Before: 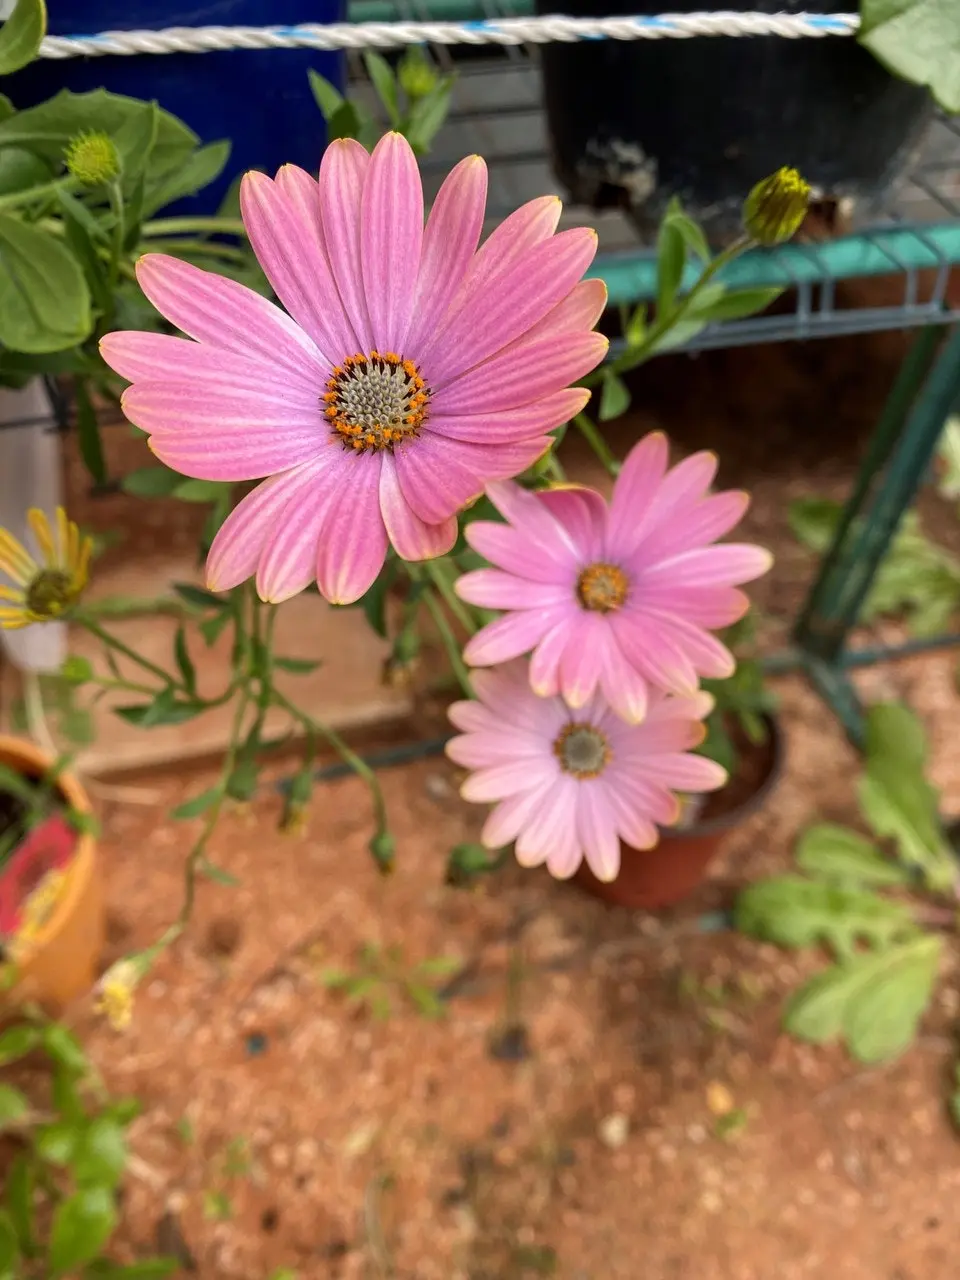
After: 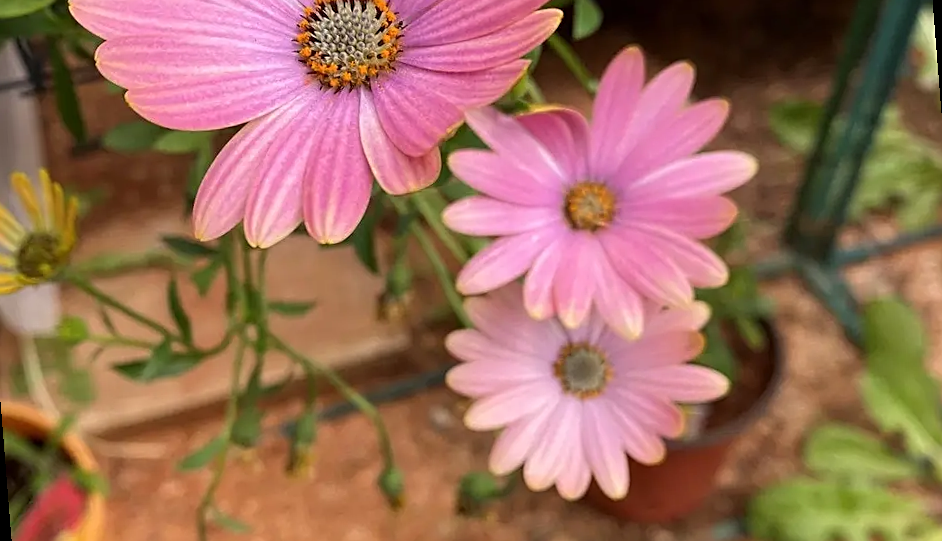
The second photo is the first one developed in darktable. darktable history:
rotate and perspective: rotation -4.57°, crop left 0.054, crop right 0.944, crop top 0.087, crop bottom 0.914
crop and rotate: top 26.056%, bottom 25.543%
sharpen: on, module defaults
